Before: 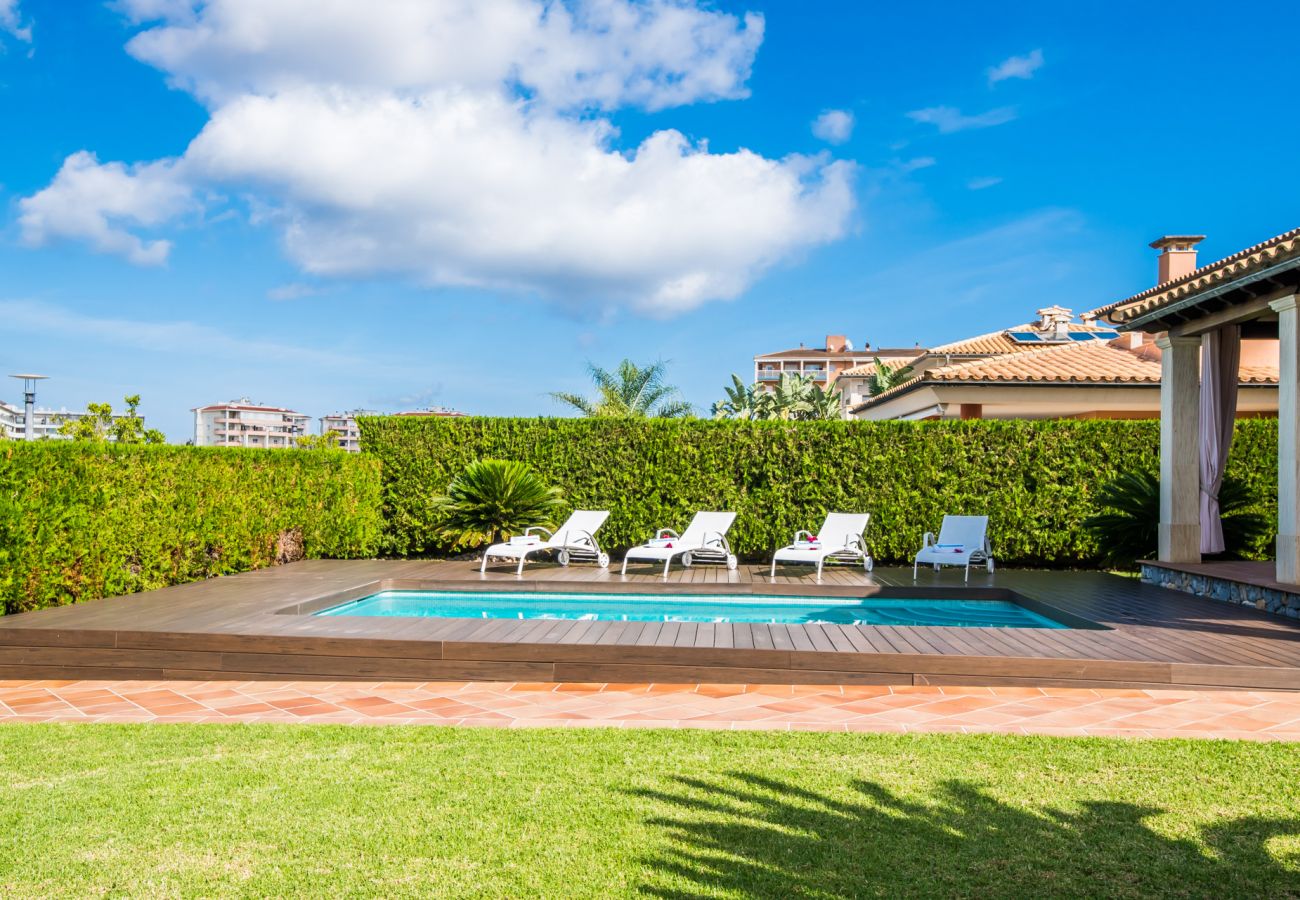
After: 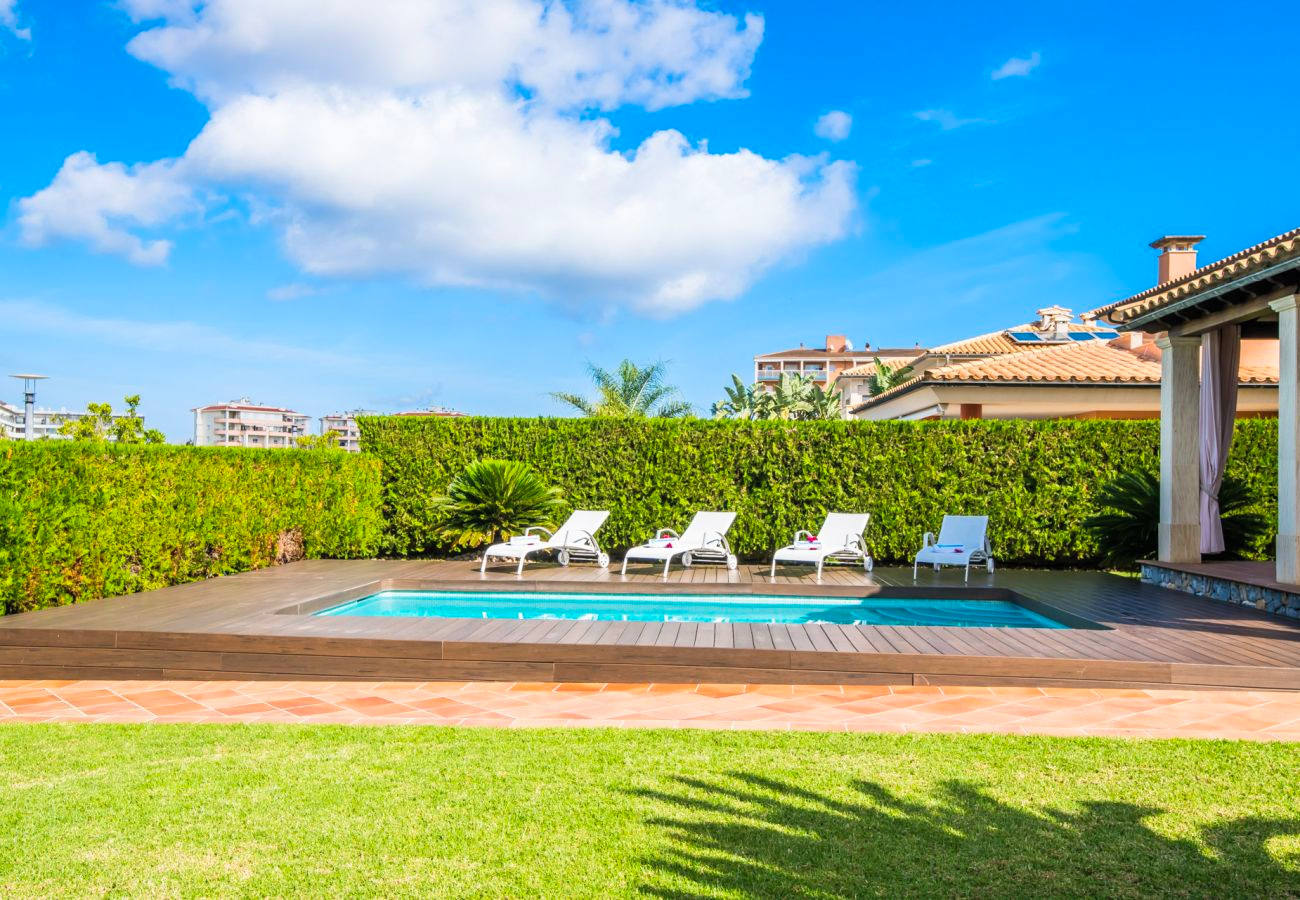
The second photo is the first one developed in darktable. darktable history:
white balance: emerald 1
contrast brightness saturation: contrast 0.07, brightness 0.08, saturation 0.18
